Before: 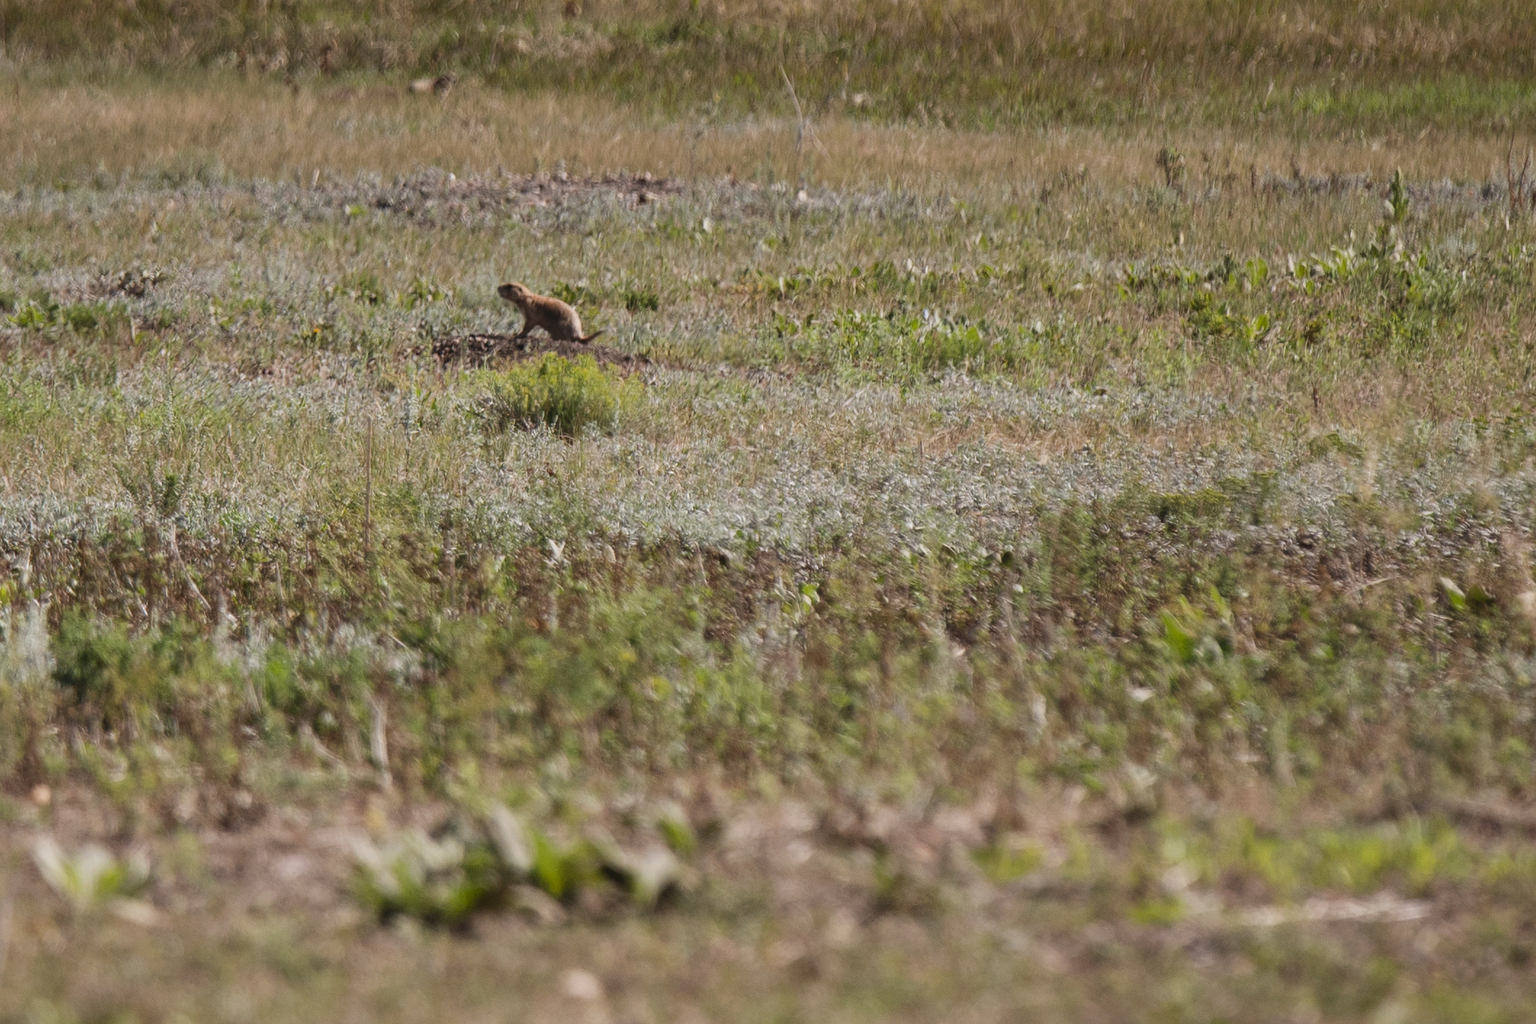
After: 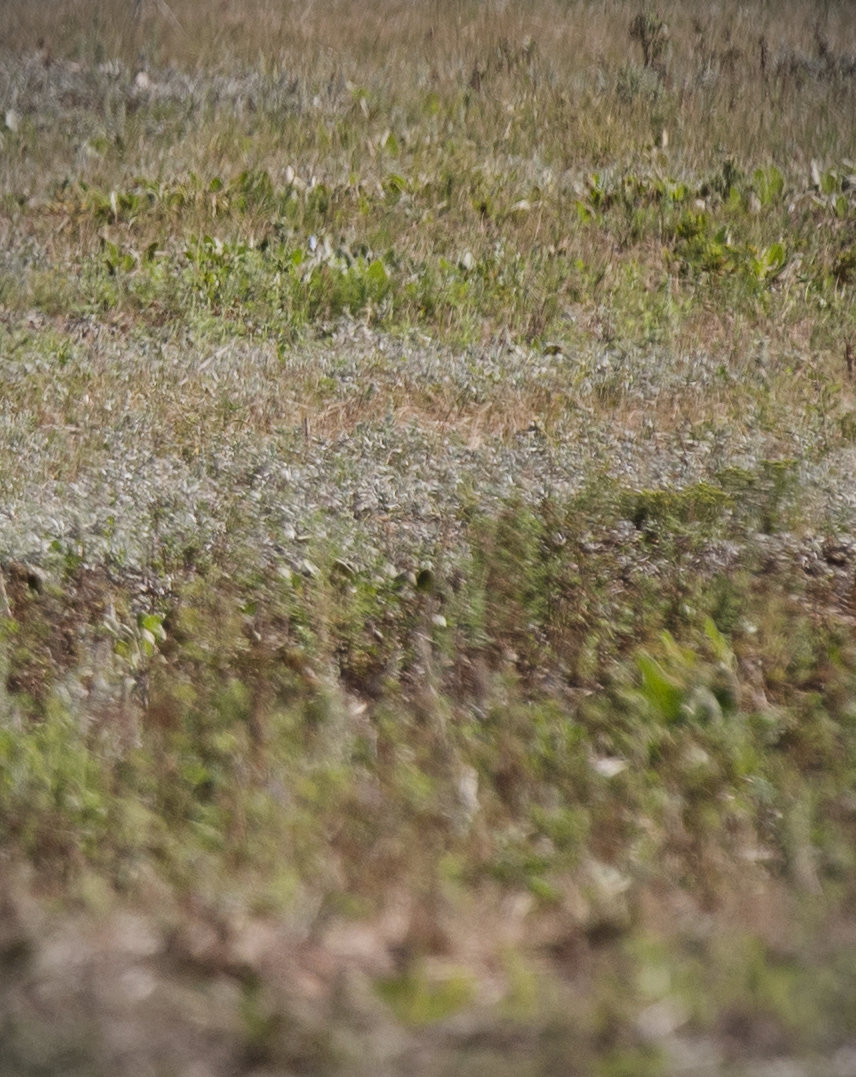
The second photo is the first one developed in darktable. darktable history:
crop: left 45.554%, top 13.478%, right 13.946%, bottom 10.126%
vignetting: on, module defaults
